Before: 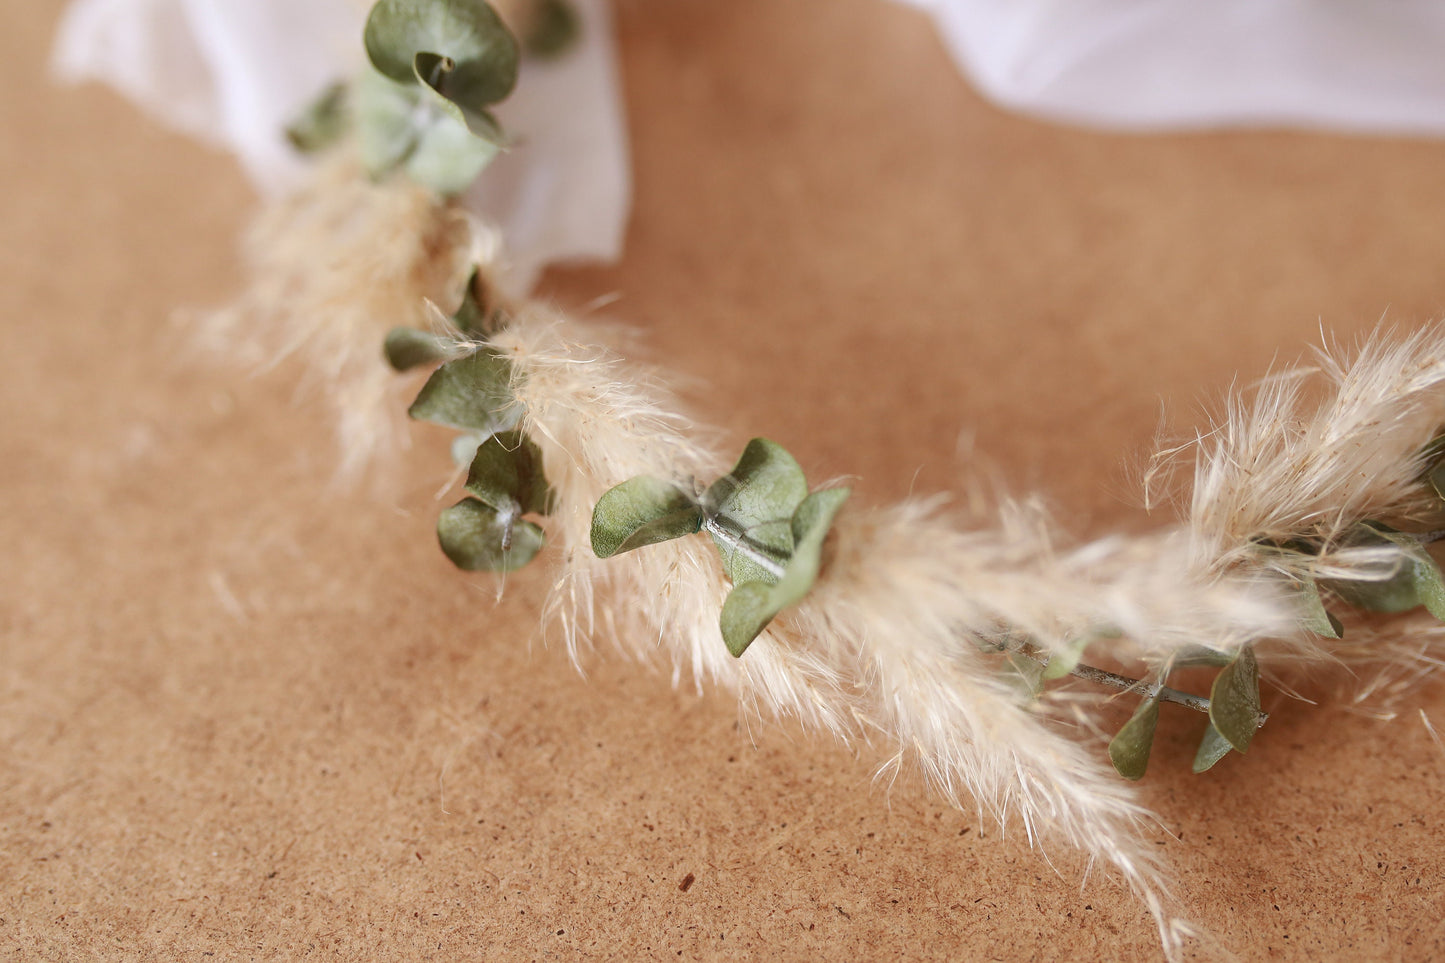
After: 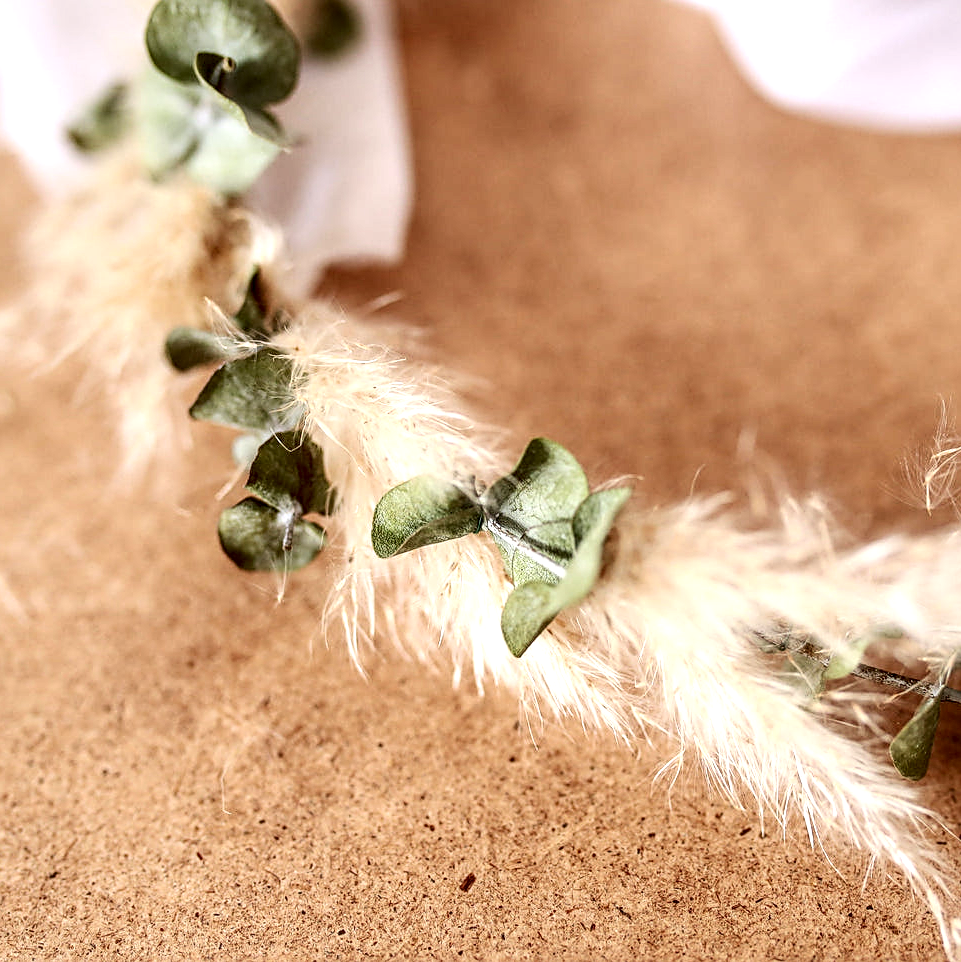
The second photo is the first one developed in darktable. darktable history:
crop and rotate: left 15.17%, right 18.312%
sharpen: on, module defaults
contrast brightness saturation: contrast 0.204, brightness 0.164, saturation 0.217
local contrast: highlights 18%, detail 188%
